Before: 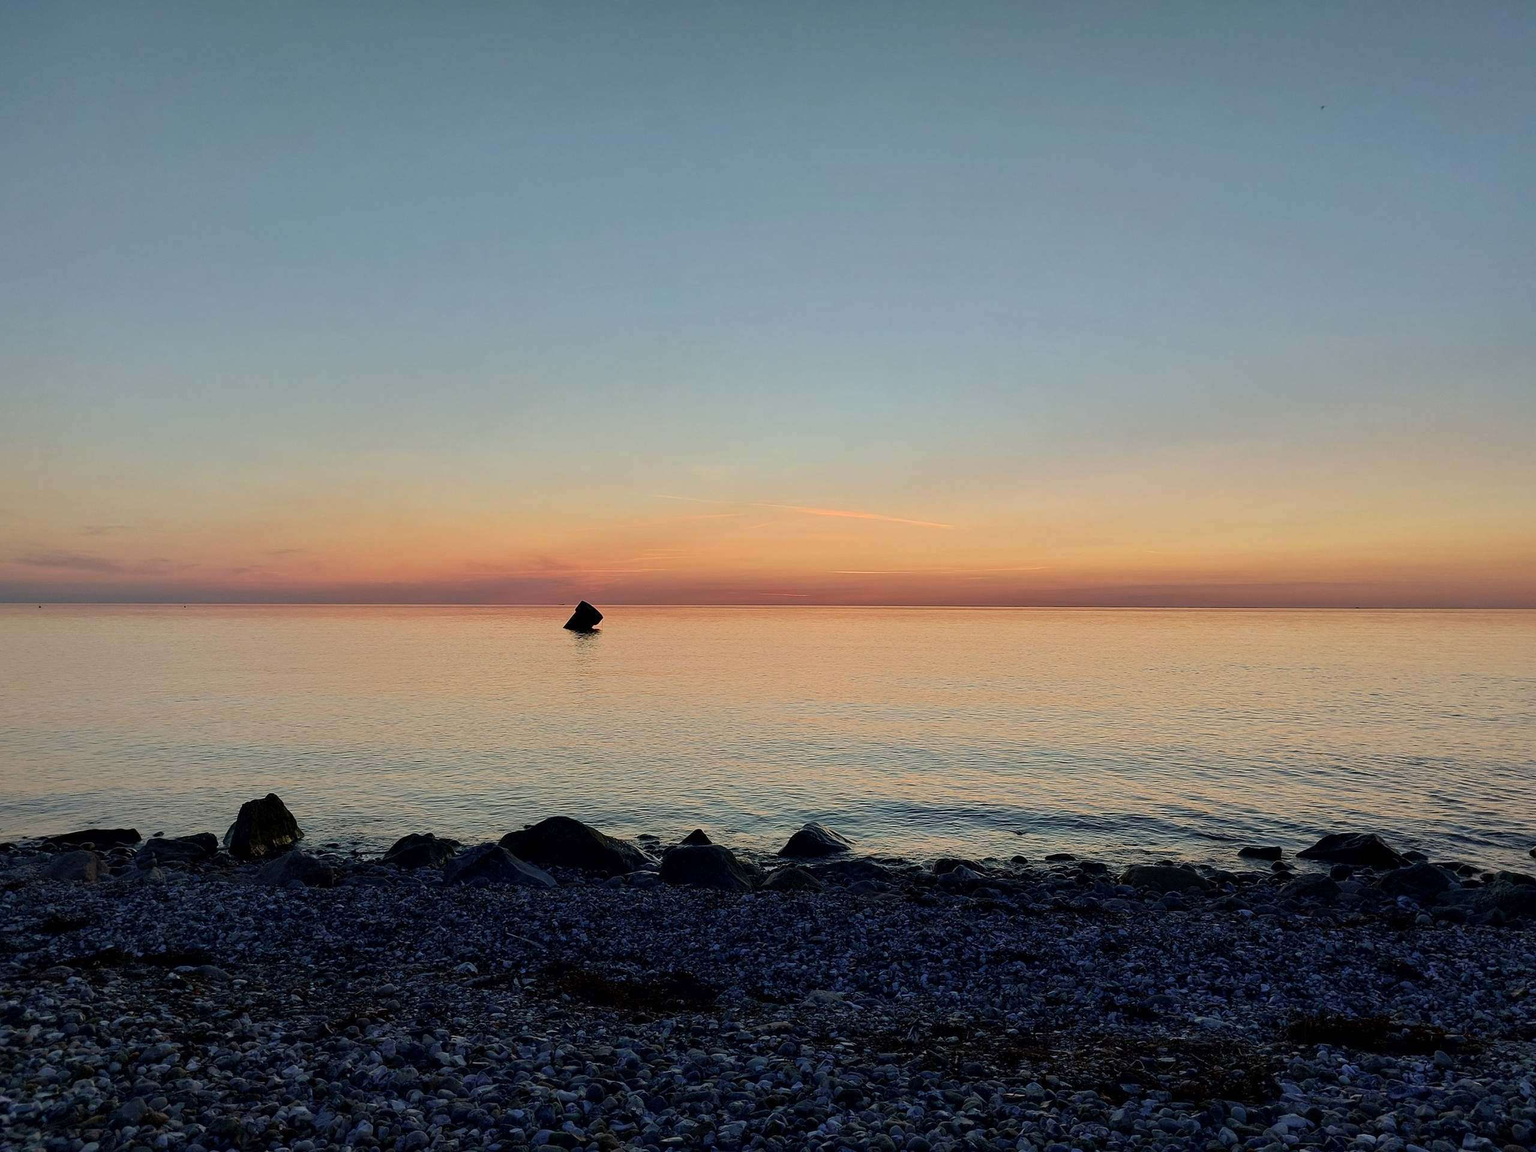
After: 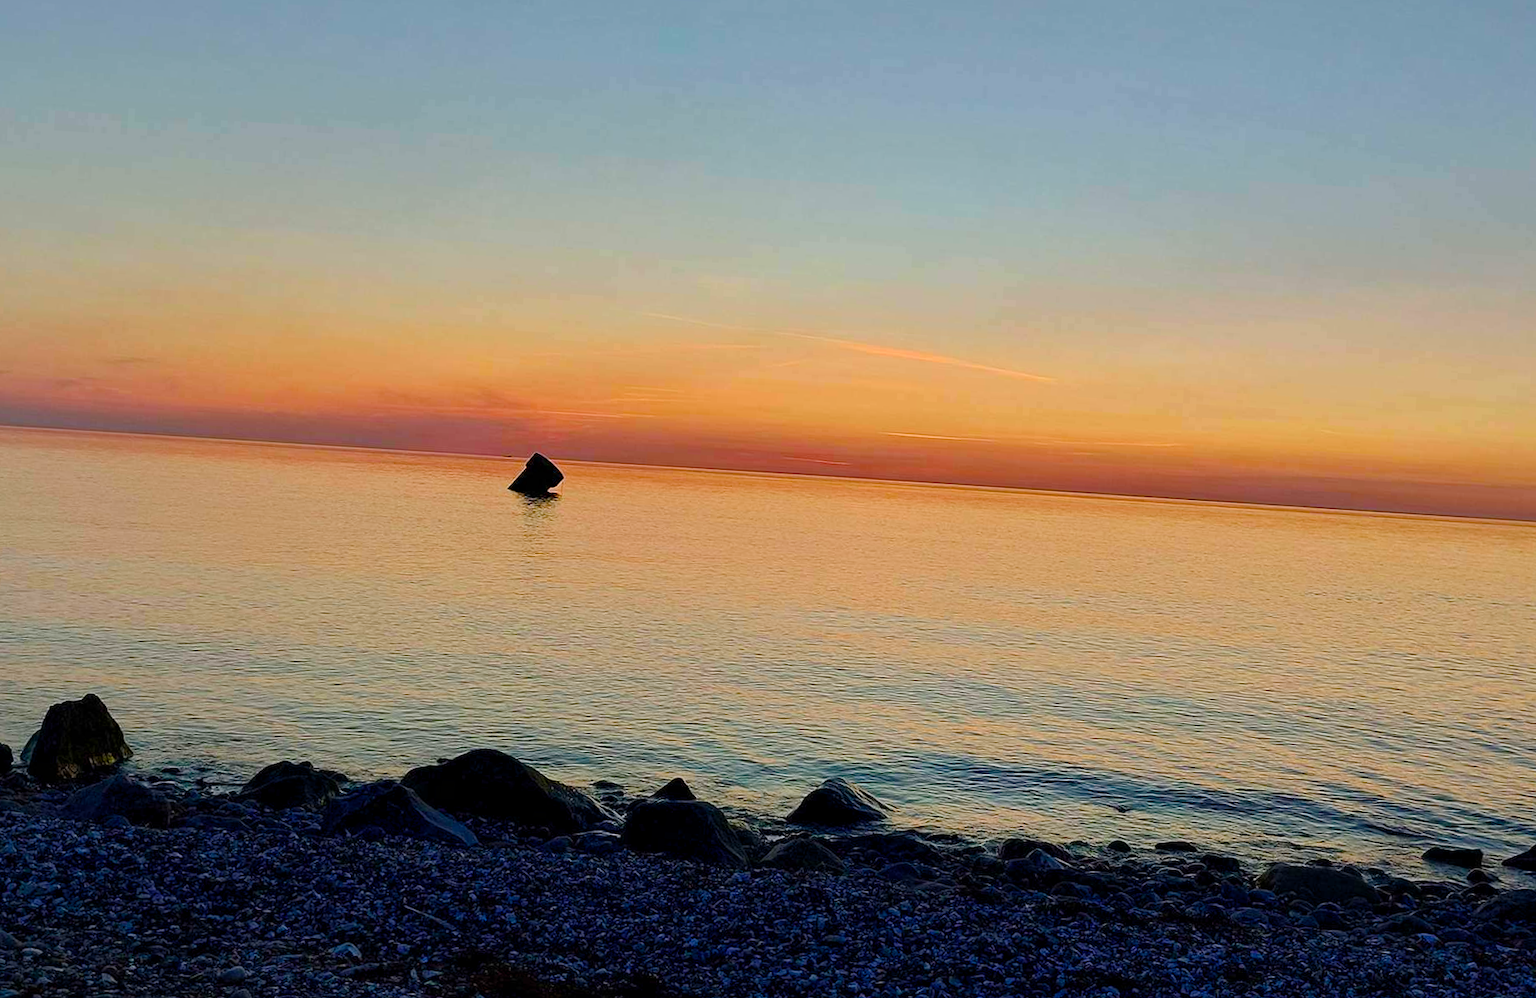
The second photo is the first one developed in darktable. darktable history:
crop and rotate: angle -3.37°, left 9.79%, top 20.73%, right 12.42%, bottom 11.82%
color balance rgb: linear chroma grading › global chroma 18.9%, perceptual saturation grading › global saturation 20%, perceptual saturation grading › highlights -25%, perceptual saturation grading › shadows 50%, global vibrance 18.93%
